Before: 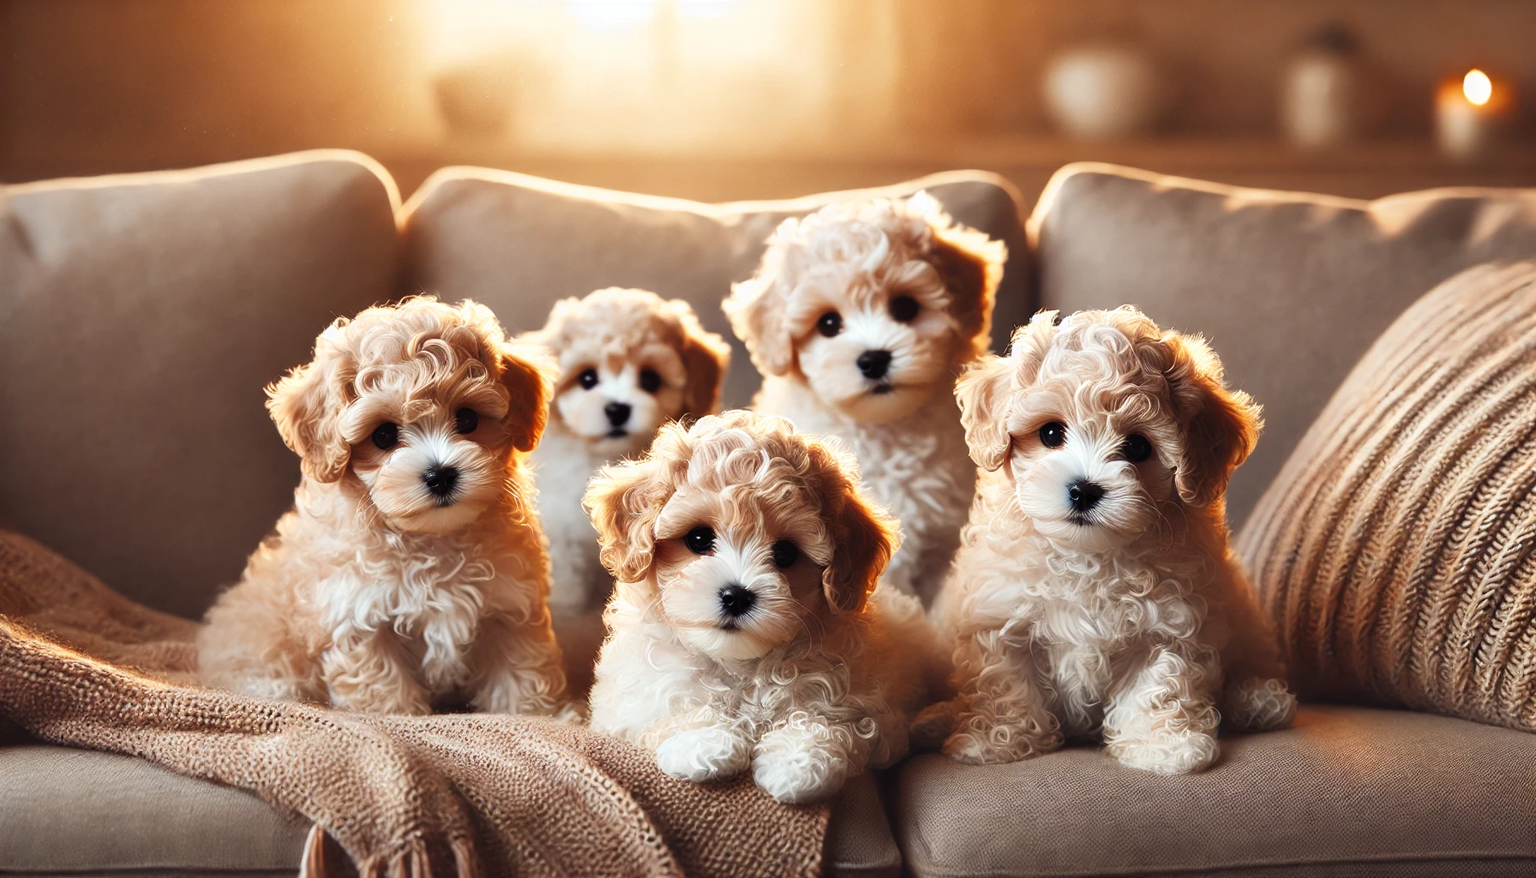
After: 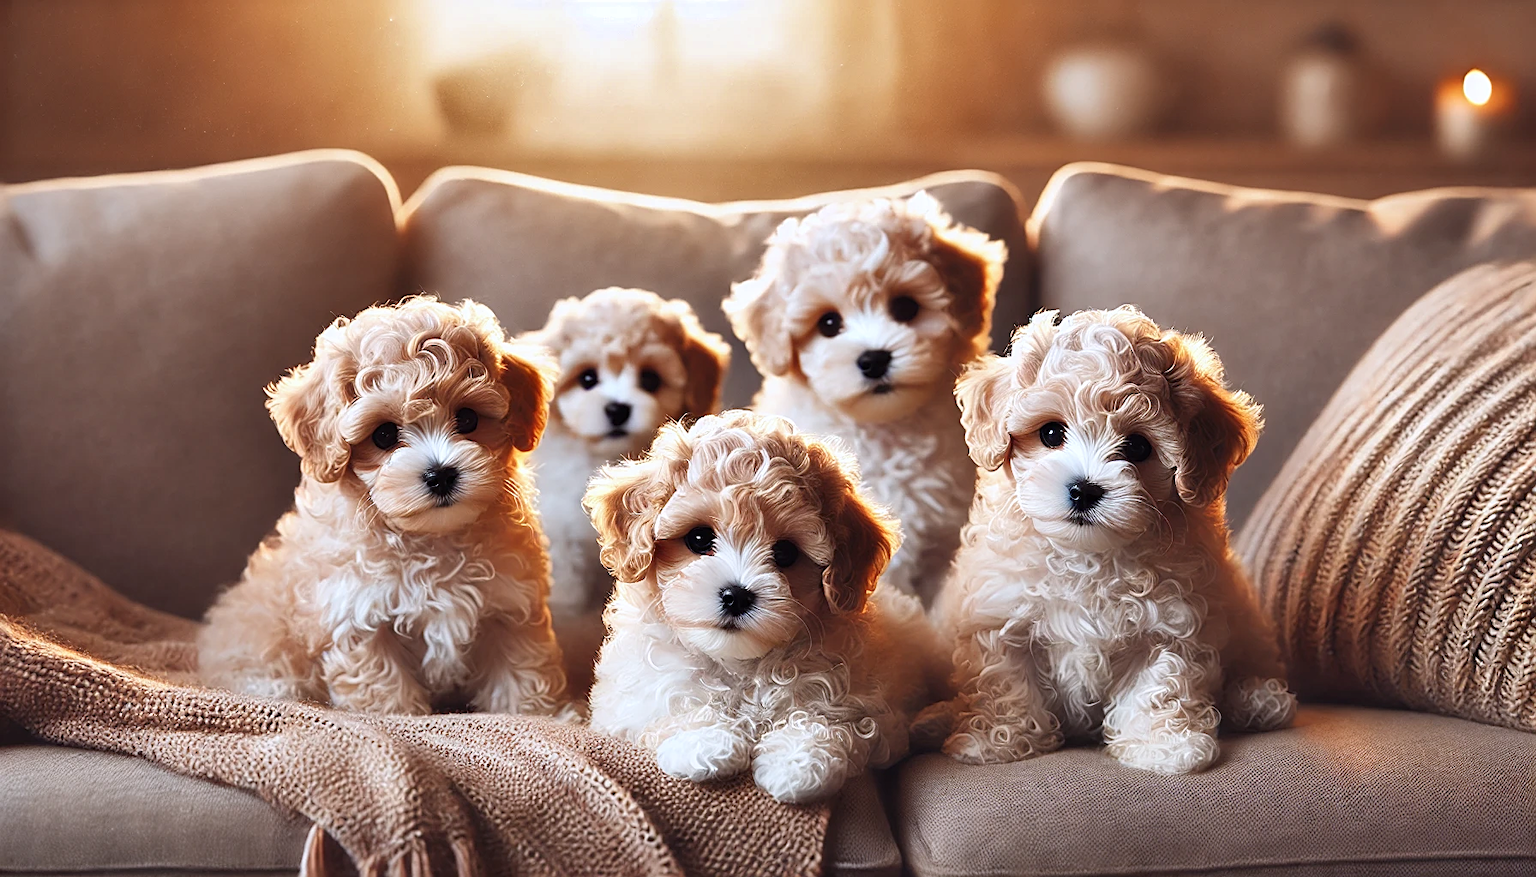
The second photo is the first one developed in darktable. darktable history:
sharpen: on, module defaults
shadows and highlights: low approximation 0.01, soften with gaussian
local contrast: mode bilateral grid, contrast 10, coarseness 25, detail 110%, midtone range 0.2
color calibration: illuminant as shot in camera, x 0.358, y 0.373, temperature 4628.91 K
